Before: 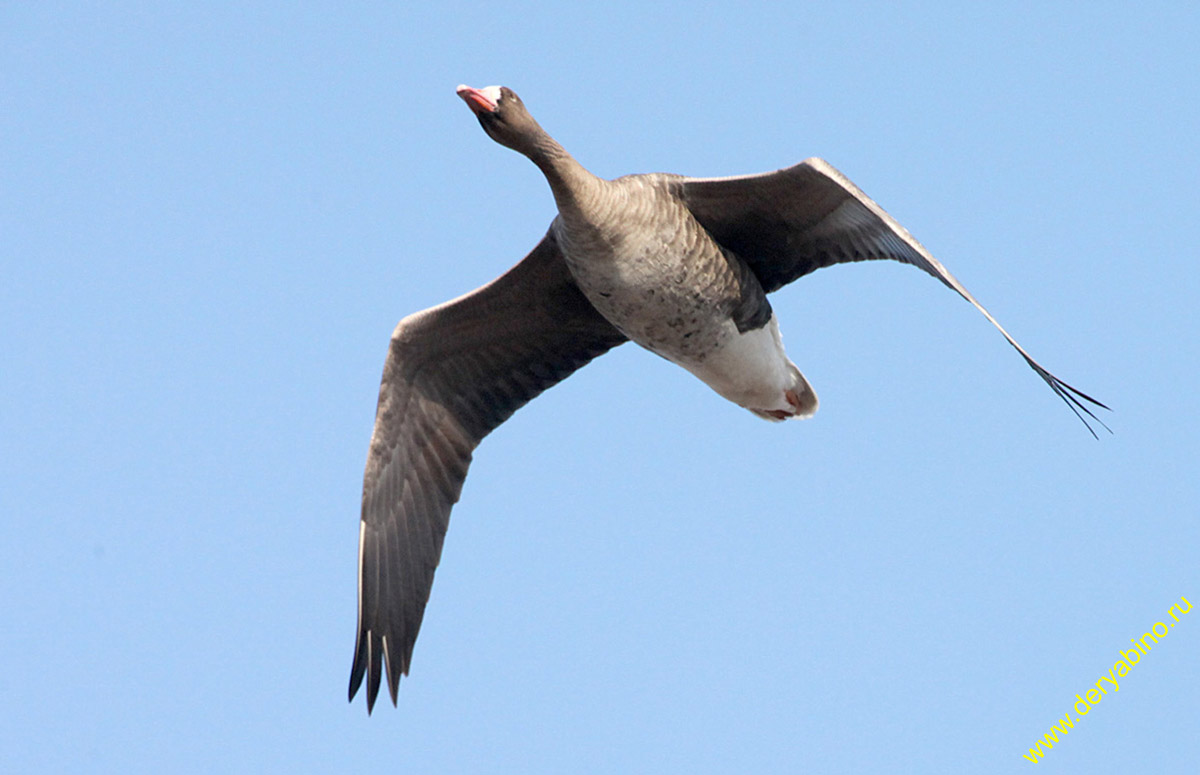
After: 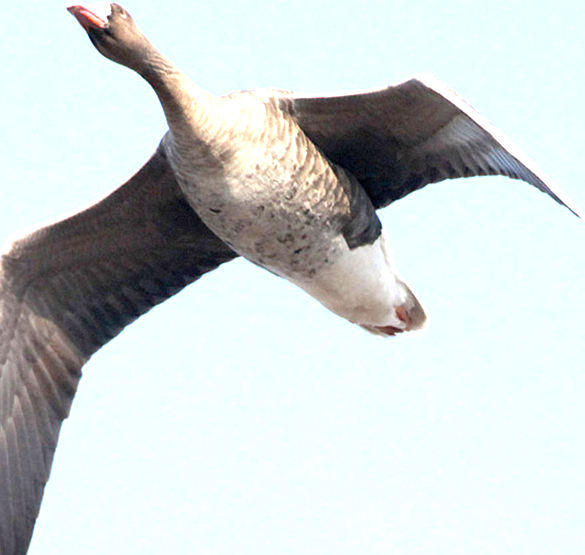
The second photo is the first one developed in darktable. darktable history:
crop: left 32.518%, top 10.929%, right 18.707%, bottom 17.447%
exposure: black level correction 0, exposure 1.199 EV, compensate highlight preservation false
